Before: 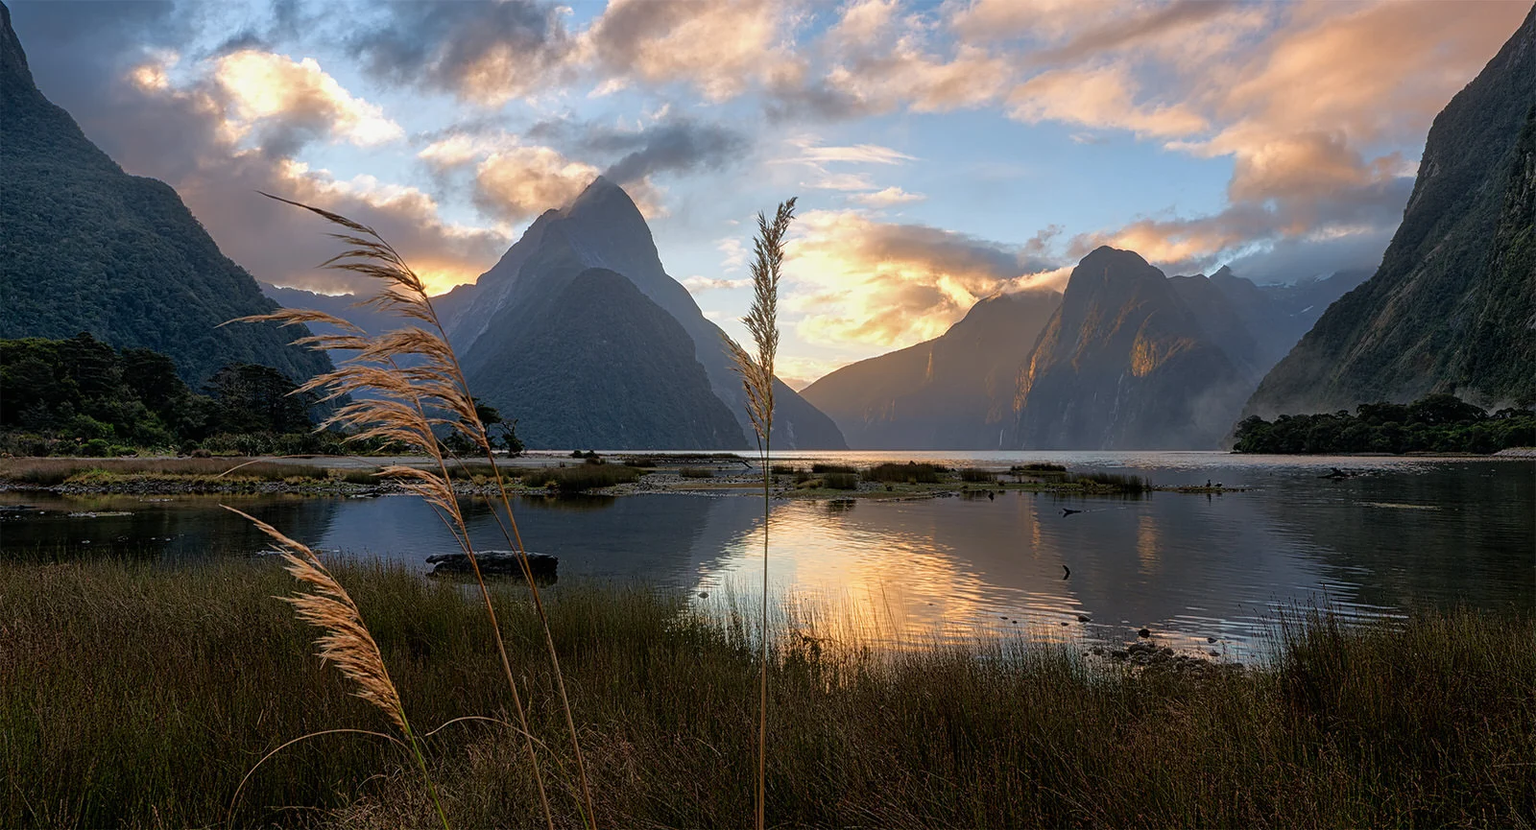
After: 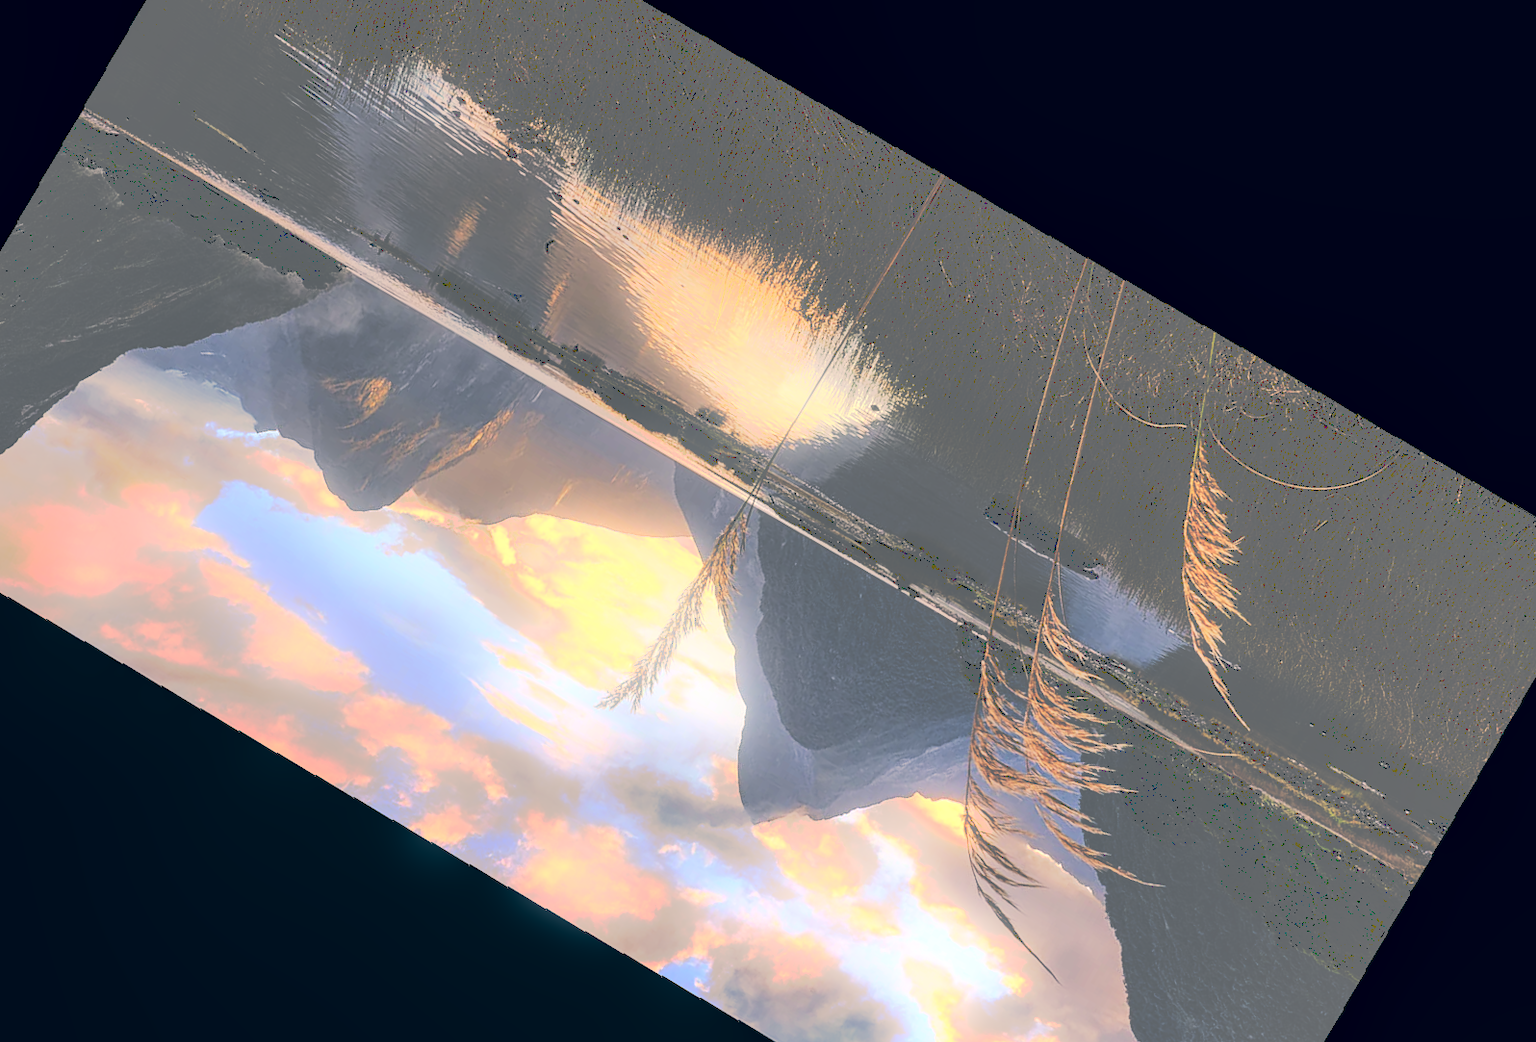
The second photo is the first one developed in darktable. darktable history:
exposure: compensate highlight preservation false
crop and rotate: angle 148.68°, left 9.111%, top 15.603%, right 4.588%, bottom 17.041%
color correction: highlights a* 10.32, highlights b* 14.66, shadows a* -9.59, shadows b* -15.02
base curve: curves: ch0 [(0, 0) (0.032, 0.037) (0.105, 0.228) (0.435, 0.76) (0.856, 0.983) (1, 1)]
rotate and perspective: rotation -1.24°, automatic cropping off
bloom: size 5%, threshold 95%, strength 15%
tone curve: curves: ch0 [(0, 0) (0.003, 0.437) (0.011, 0.438) (0.025, 0.441) (0.044, 0.441) (0.069, 0.441) (0.1, 0.444) (0.136, 0.447) (0.177, 0.452) (0.224, 0.457) (0.277, 0.466) (0.335, 0.485) (0.399, 0.514) (0.468, 0.558) (0.543, 0.616) (0.623, 0.686) (0.709, 0.76) (0.801, 0.803) (0.898, 0.825) (1, 1)], preserve colors none
local contrast: detail 130%
